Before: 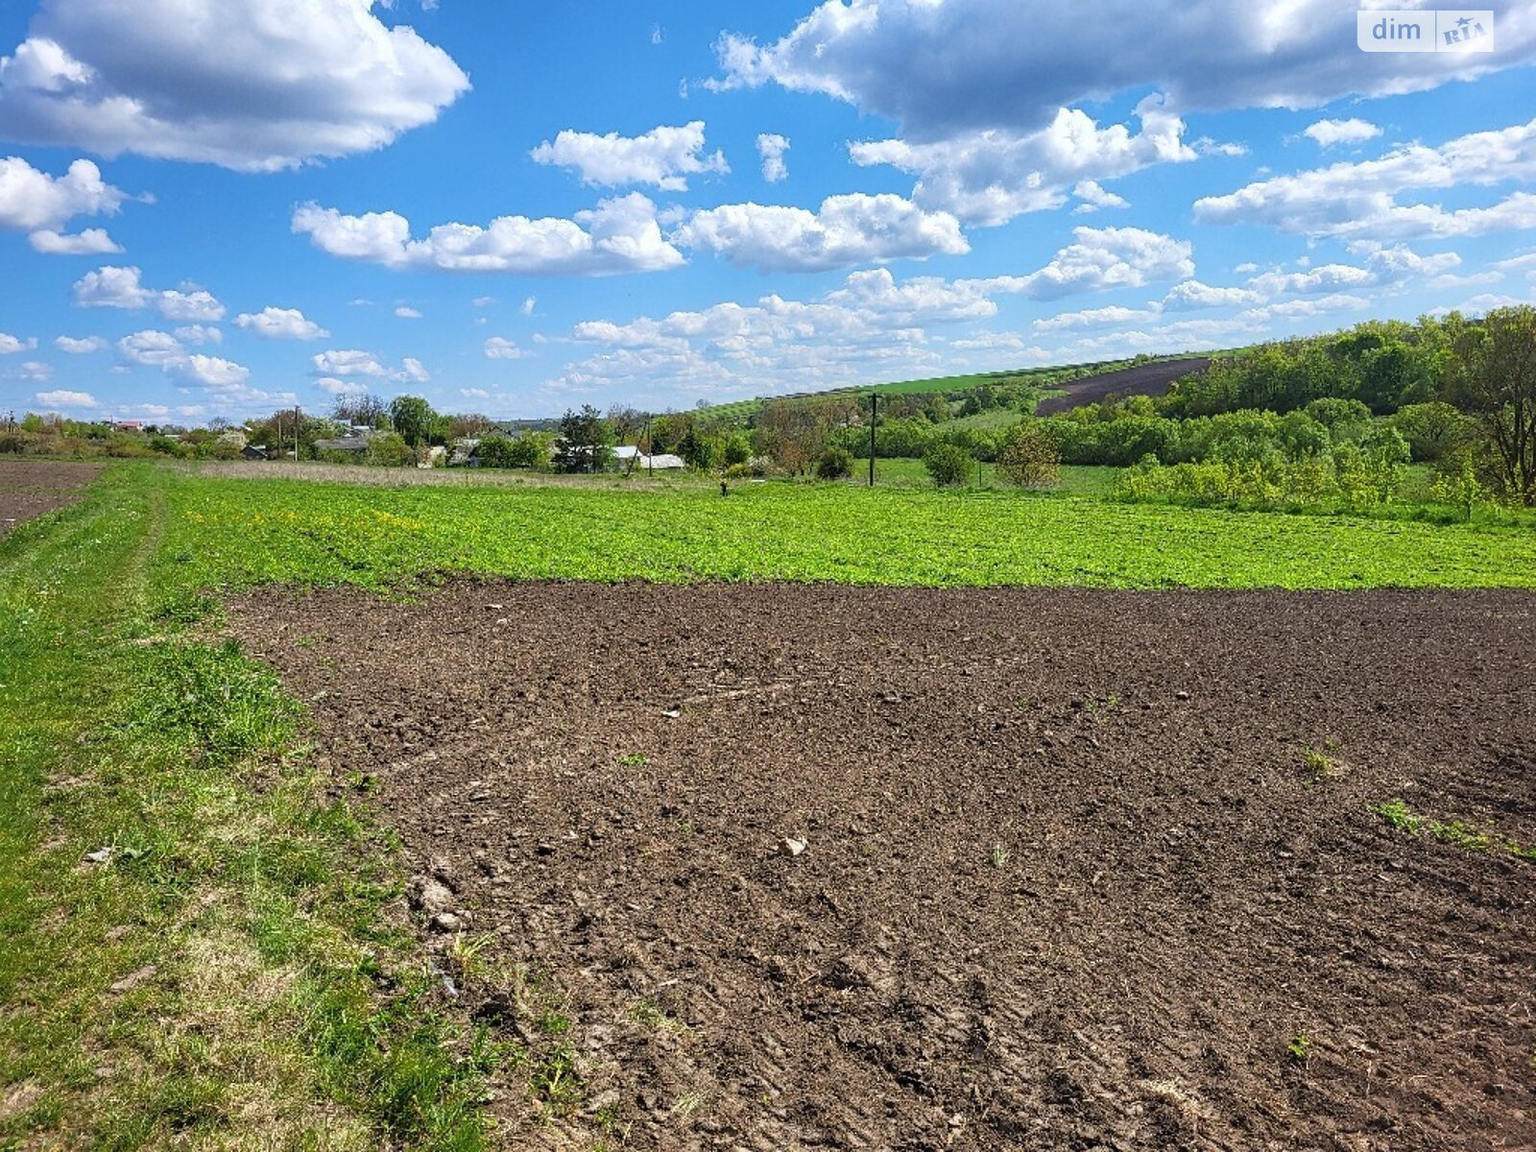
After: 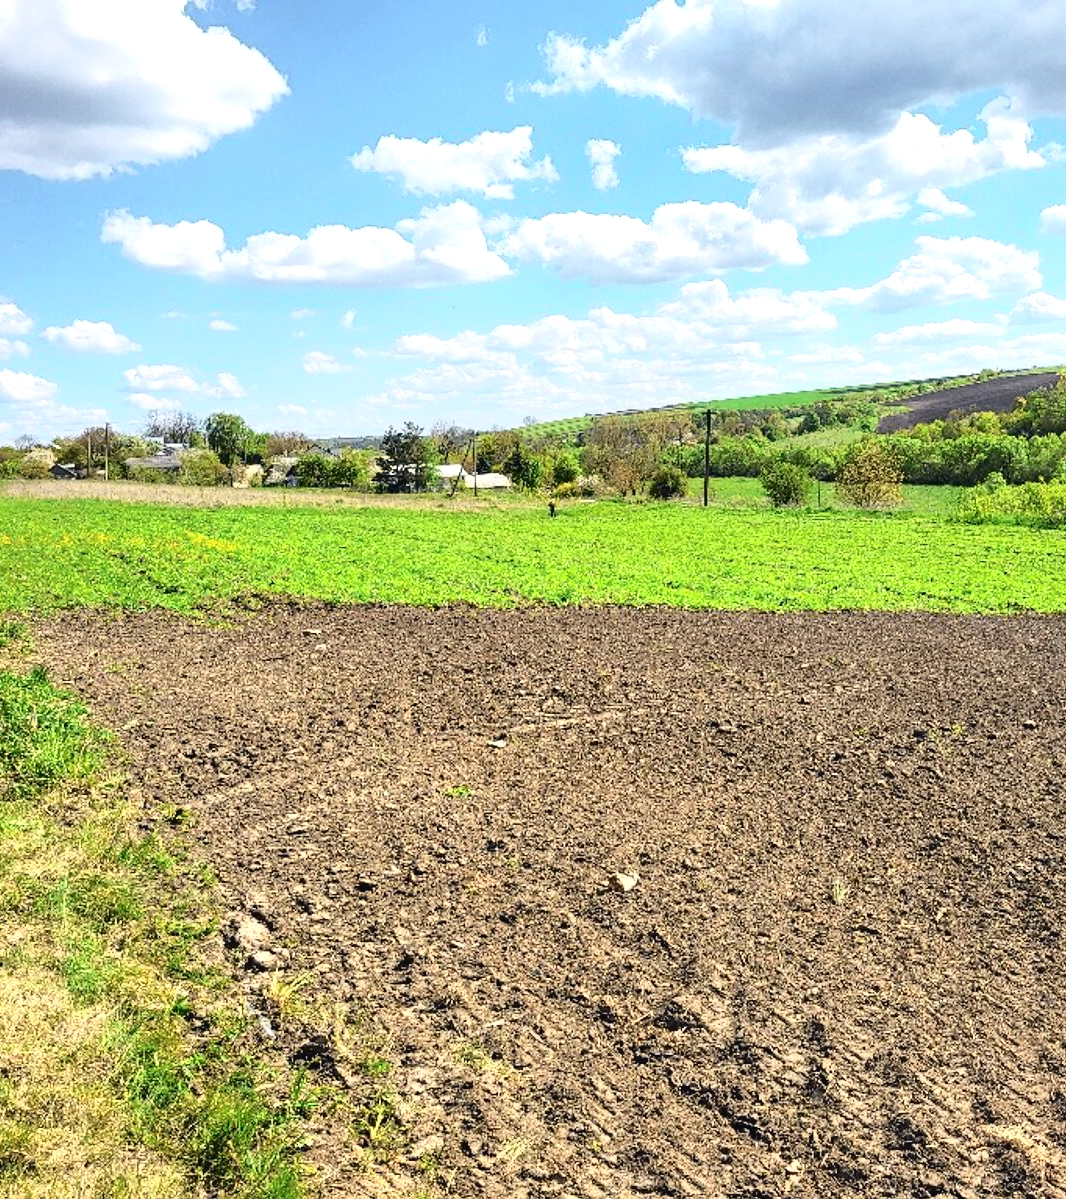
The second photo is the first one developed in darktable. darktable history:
exposure: black level correction 0, exposure 0.7 EV, compensate exposure bias true, compensate highlight preservation false
crop and rotate: left 12.648%, right 20.685%
white balance: red 1.045, blue 0.932
tone curve: curves: ch0 [(0, 0.023) (0.104, 0.058) (0.21, 0.162) (0.469, 0.524) (0.579, 0.65) (0.725, 0.8) (0.858, 0.903) (1, 0.974)]; ch1 [(0, 0) (0.414, 0.395) (0.447, 0.447) (0.502, 0.501) (0.521, 0.512) (0.57, 0.563) (0.618, 0.61) (0.654, 0.642) (1, 1)]; ch2 [(0, 0) (0.356, 0.408) (0.437, 0.453) (0.492, 0.485) (0.524, 0.508) (0.566, 0.567) (0.595, 0.604) (1, 1)], color space Lab, independent channels, preserve colors none
